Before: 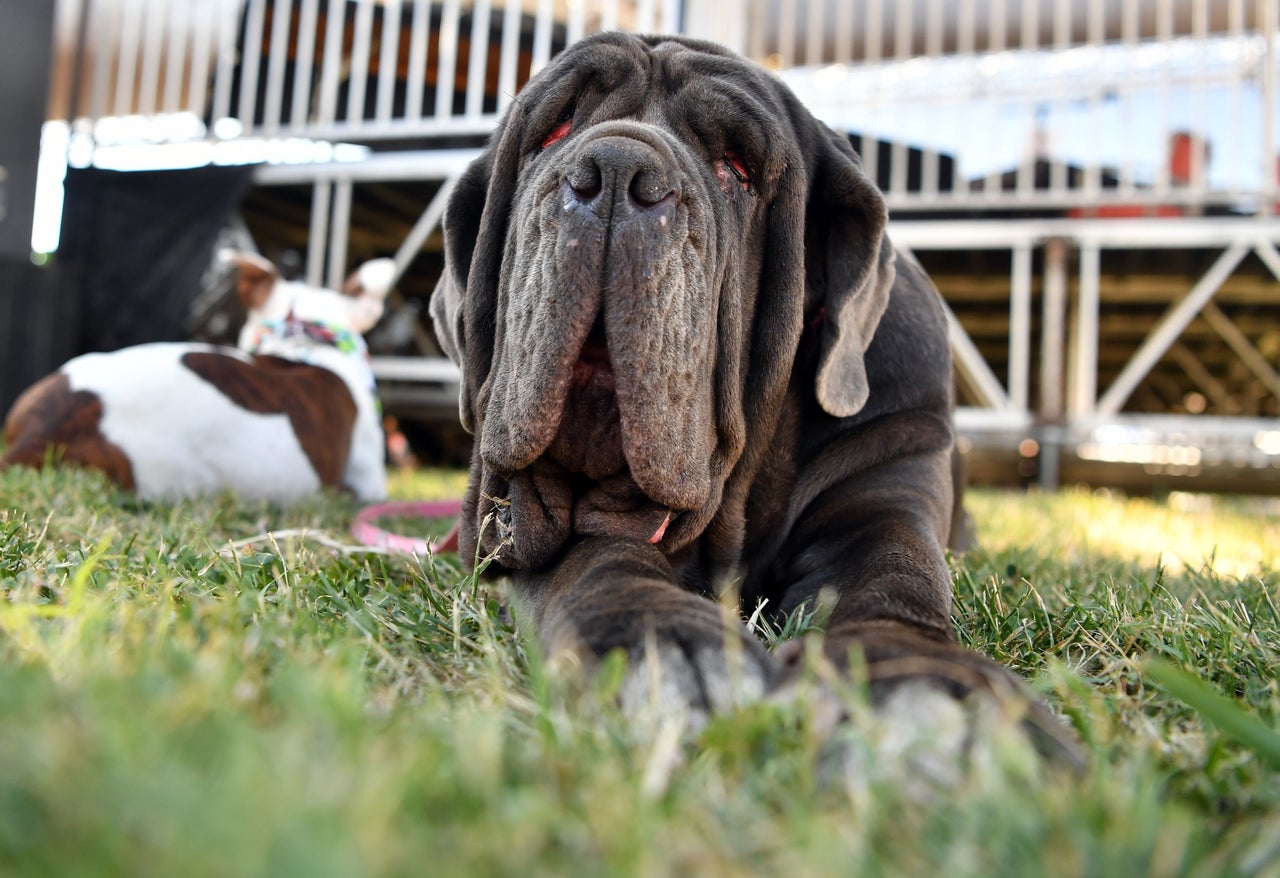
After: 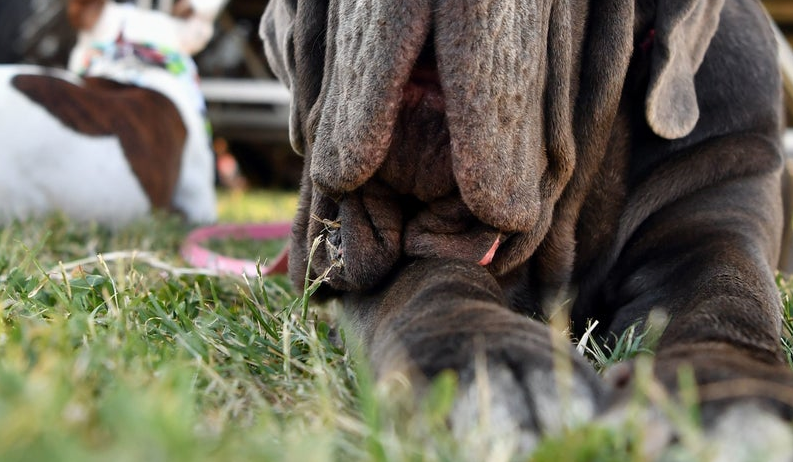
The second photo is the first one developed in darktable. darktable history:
crop: left 13.324%, top 31.698%, right 24.676%, bottom 15.66%
exposure: exposure -0.046 EV, compensate highlight preservation false
tone equalizer: on, module defaults
